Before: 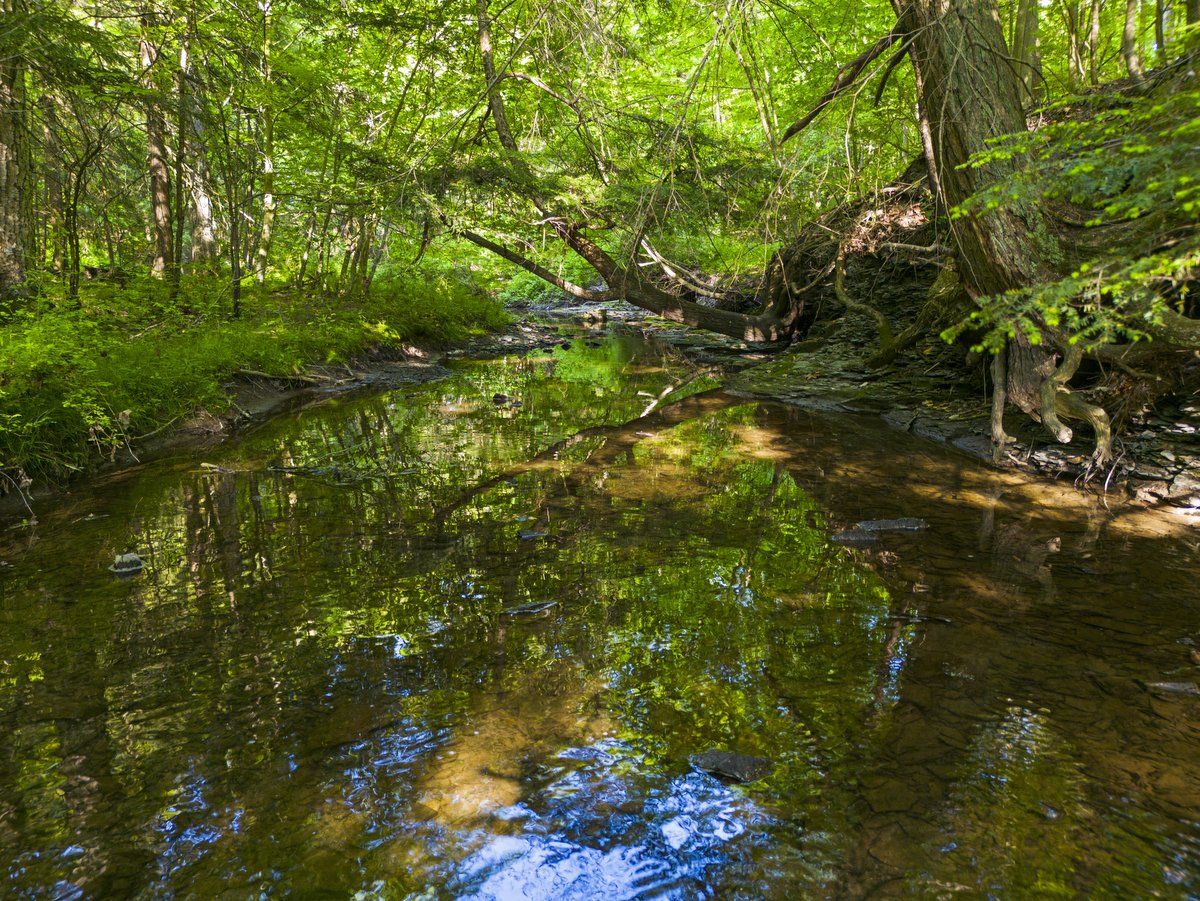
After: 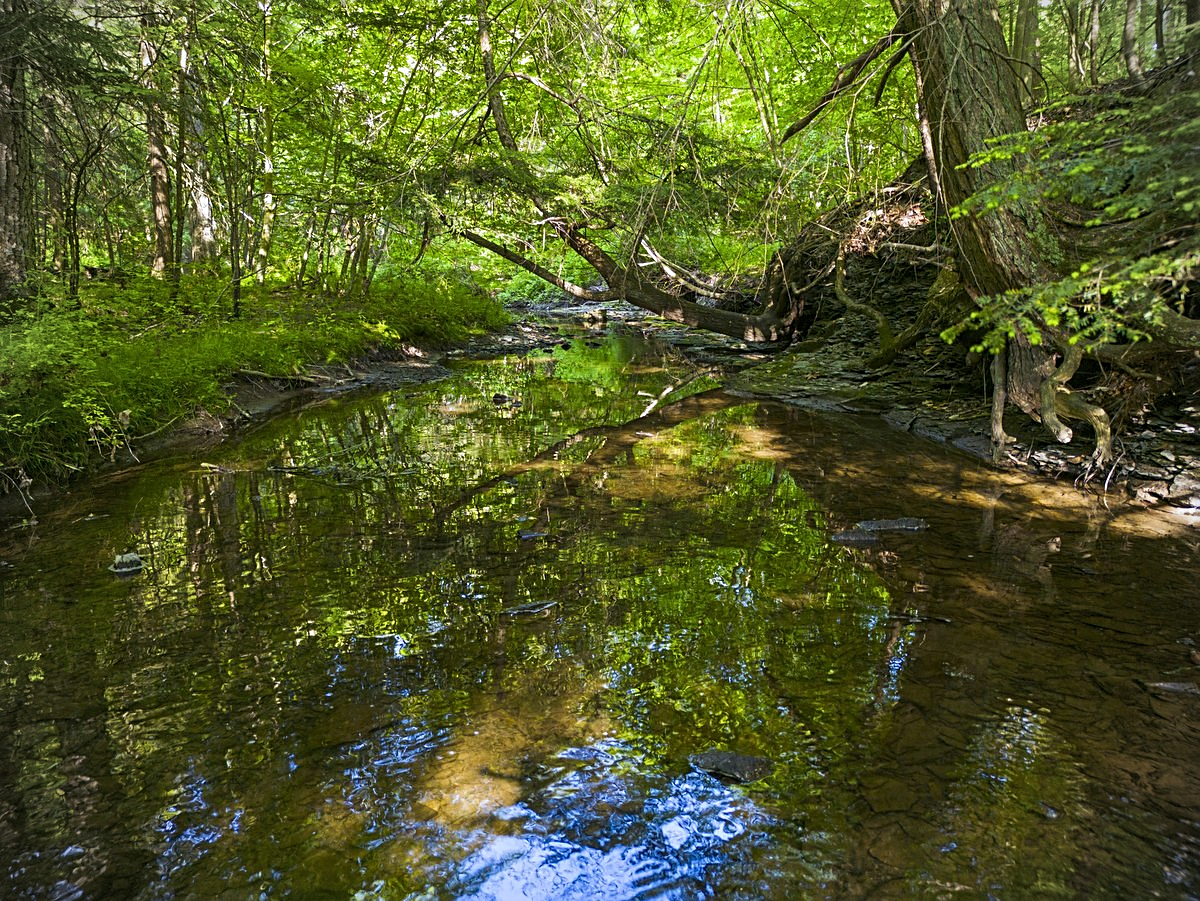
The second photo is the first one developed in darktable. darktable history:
sharpen: on, module defaults
white balance: red 0.983, blue 1.036
vignetting: dithering 8-bit output, unbound false
